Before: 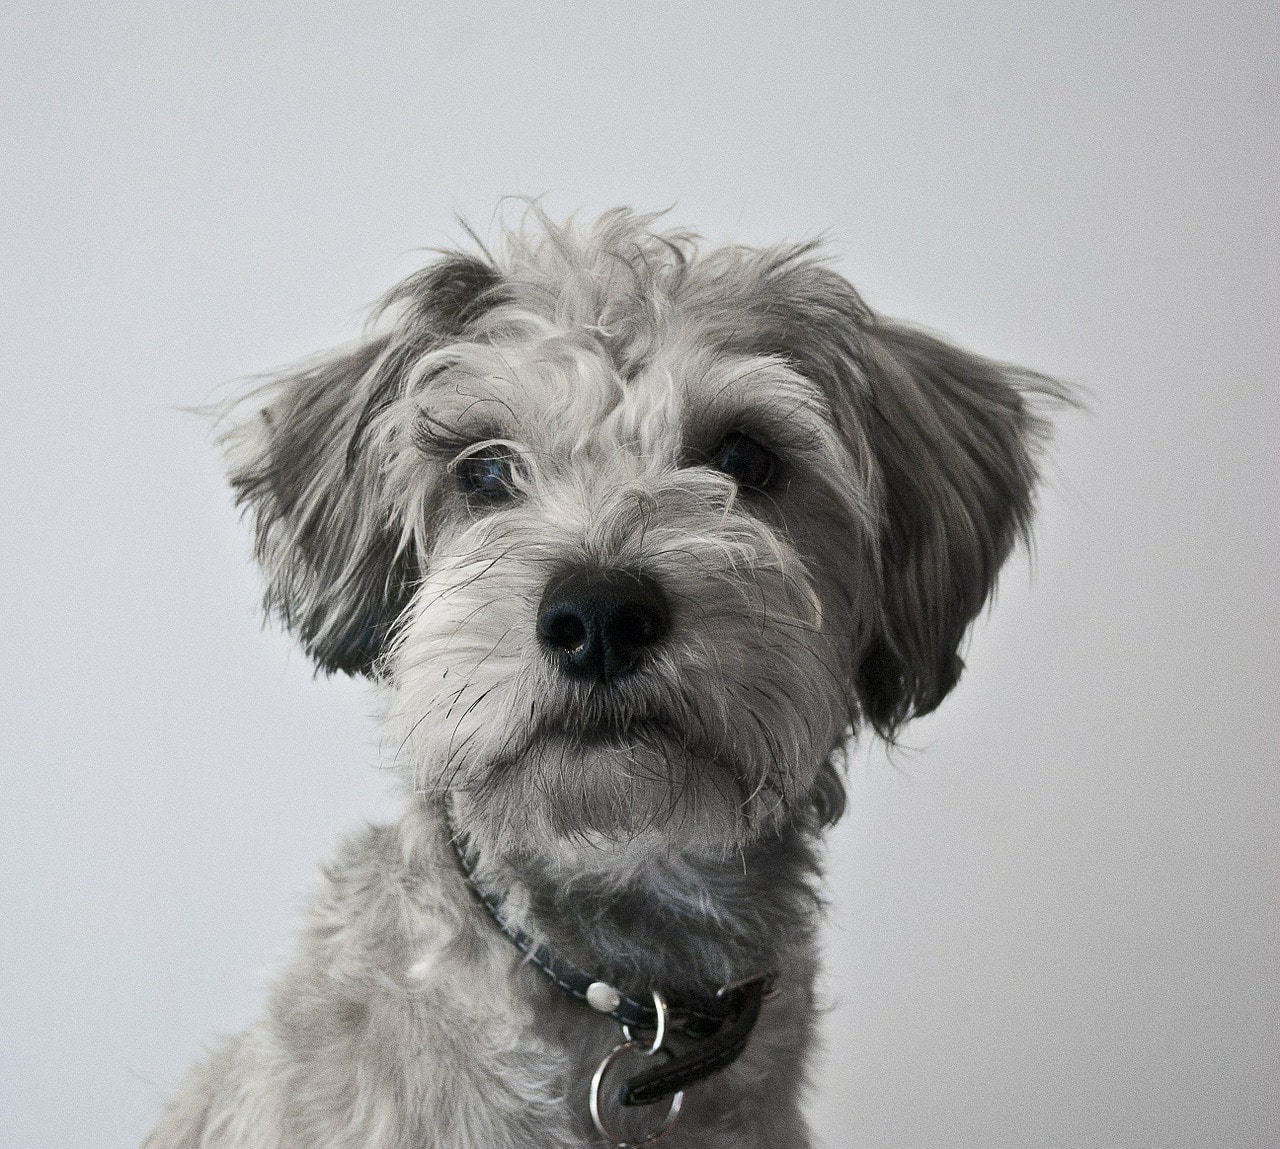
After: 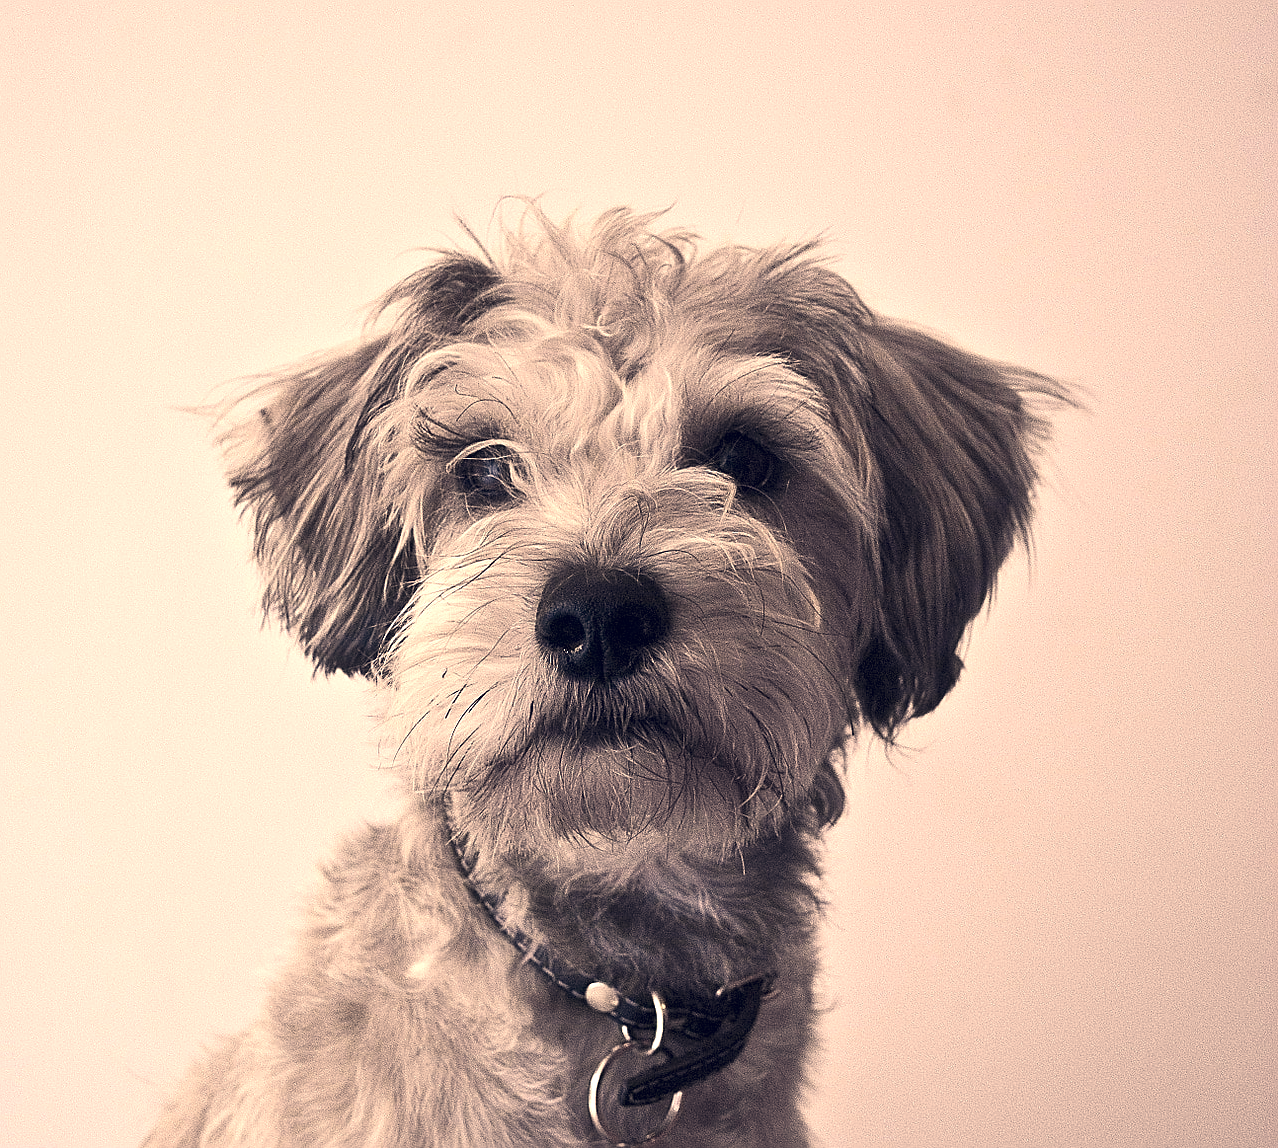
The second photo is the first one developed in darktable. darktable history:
contrast brightness saturation: contrast 0.032, brightness -0.044
exposure: black level correction 0, exposure 0.5 EV, compensate highlight preservation false
sharpen: on, module defaults
crop and rotate: left 0.119%, bottom 0.001%
color correction: highlights a* 19.58, highlights b* 27.94, shadows a* 3.4, shadows b* -17.71, saturation 0.76
